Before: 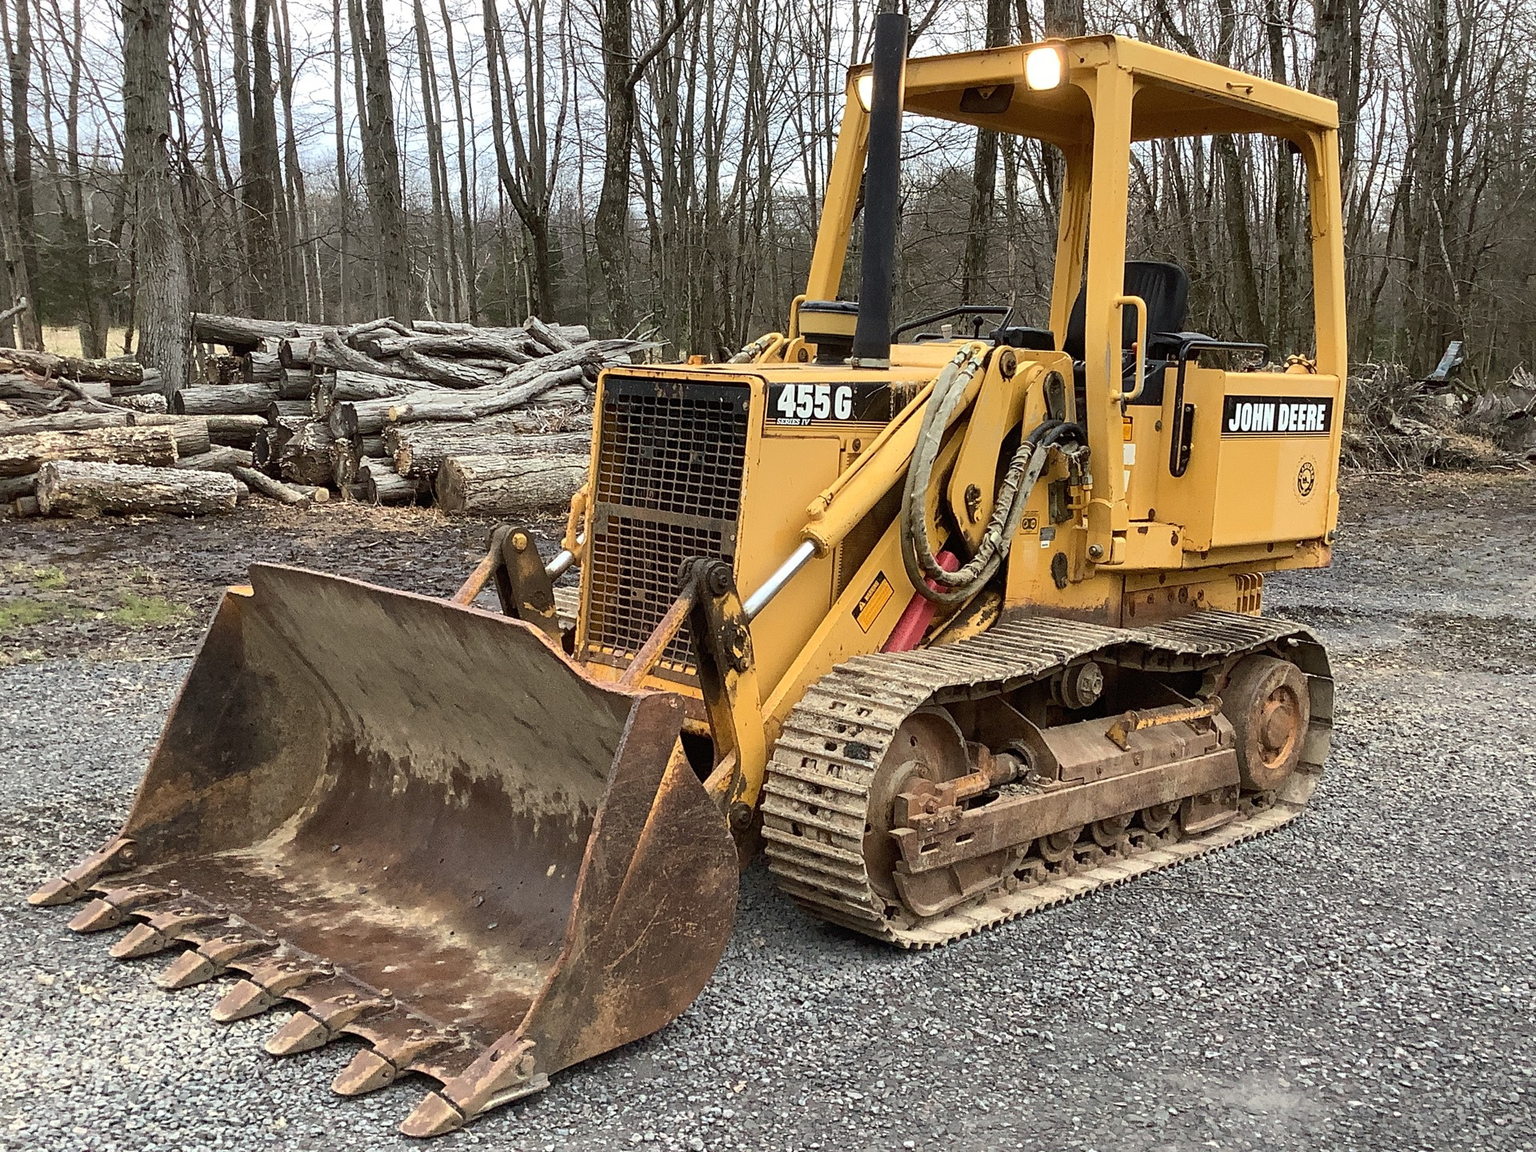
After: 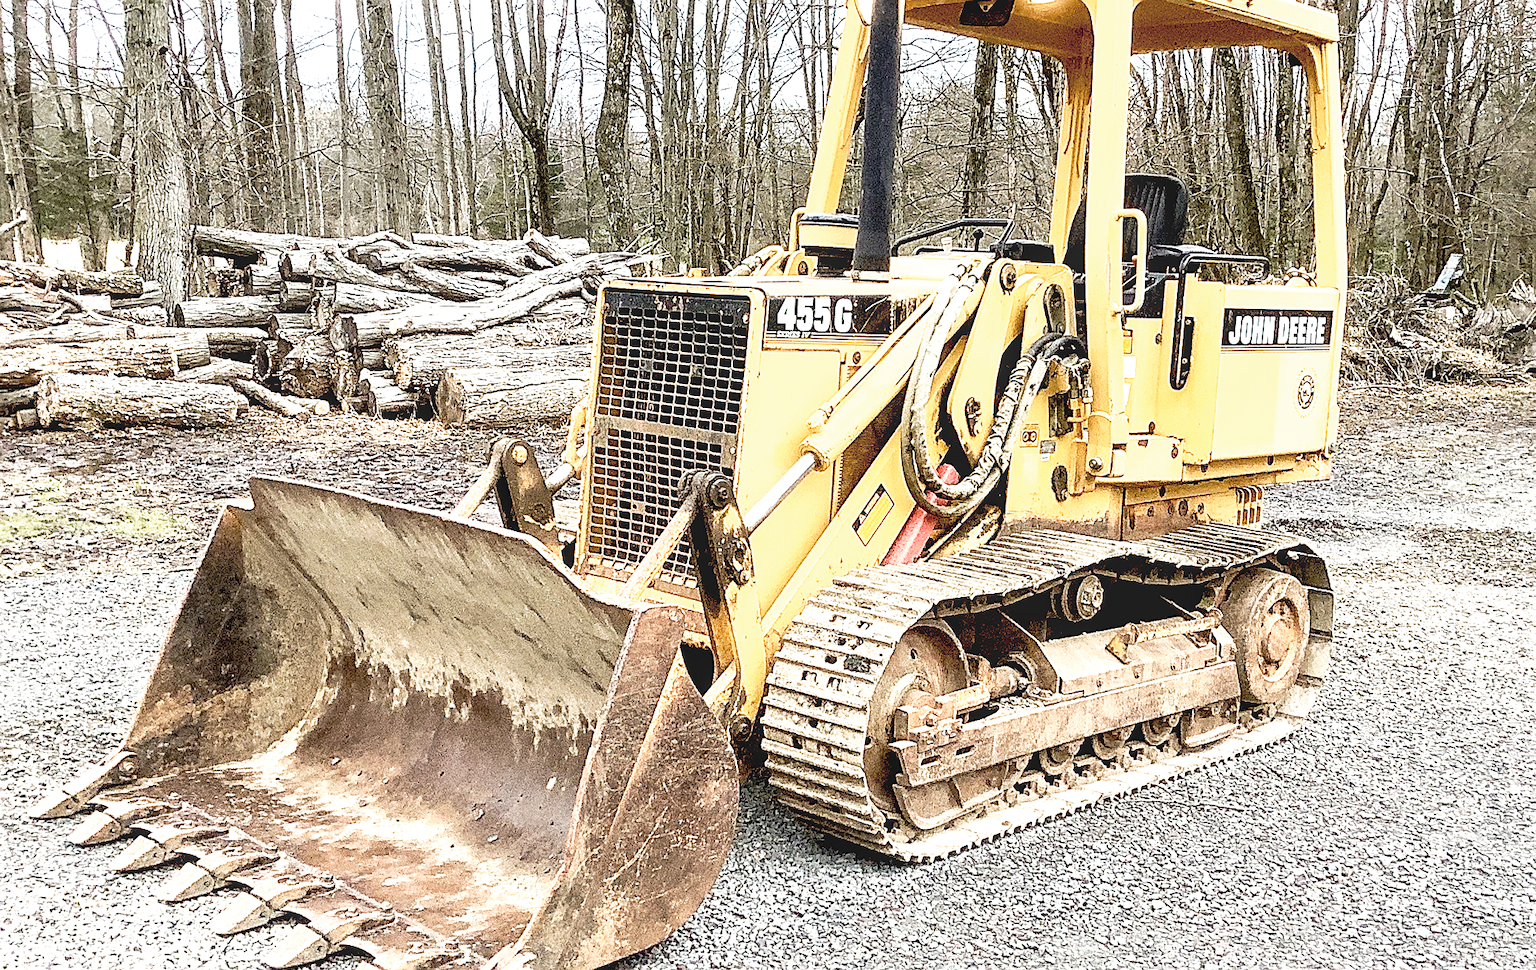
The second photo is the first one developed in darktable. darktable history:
sharpen: on, module defaults
crop: top 7.578%, bottom 8.143%
velvia: on, module defaults
tone curve: curves: ch0 [(0, 0) (0.003, 0.009) (0.011, 0.019) (0.025, 0.034) (0.044, 0.057) (0.069, 0.082) (0.1, 0.104) (0.136, 0.131) (0.177, 0.165) (0.224, 0.212) (0.277, 0.279) (0.335, 0.342) (0.399, 0.401) (0.468, 0.477) (0.543, 0.572) (0.623, 0.675) (0.709, 0.772) (0.801, 0.85) (0.898, 0.942) (1, 1)], preserve colors none
local contrast: detail 109%
exposure: black level correction 0.015, exposure 1.781 EV, compensate highlight preservation false
color zones: curves: ch0 [(0.004, 0.588) (0.116, 0.636) (0.259, 0.476) (0.423, 0.464) (0.75, 0.5)]; ch1 [(0, 0) (0.143, 0) (0.286, 0) (0.429, 0) (0.571, 0) (0.714, 0) (0.857, 0)], mix -63.41%
